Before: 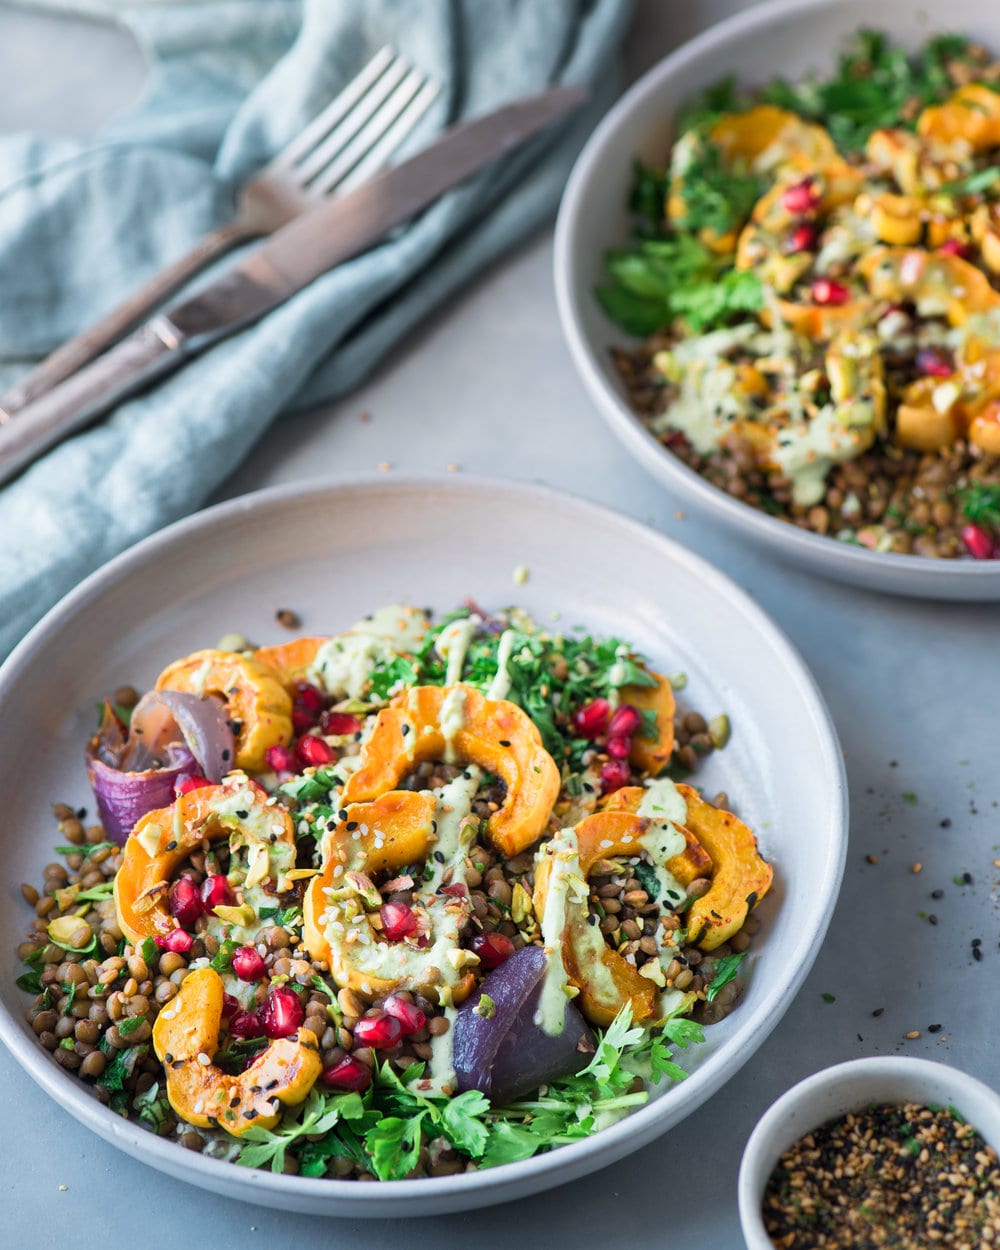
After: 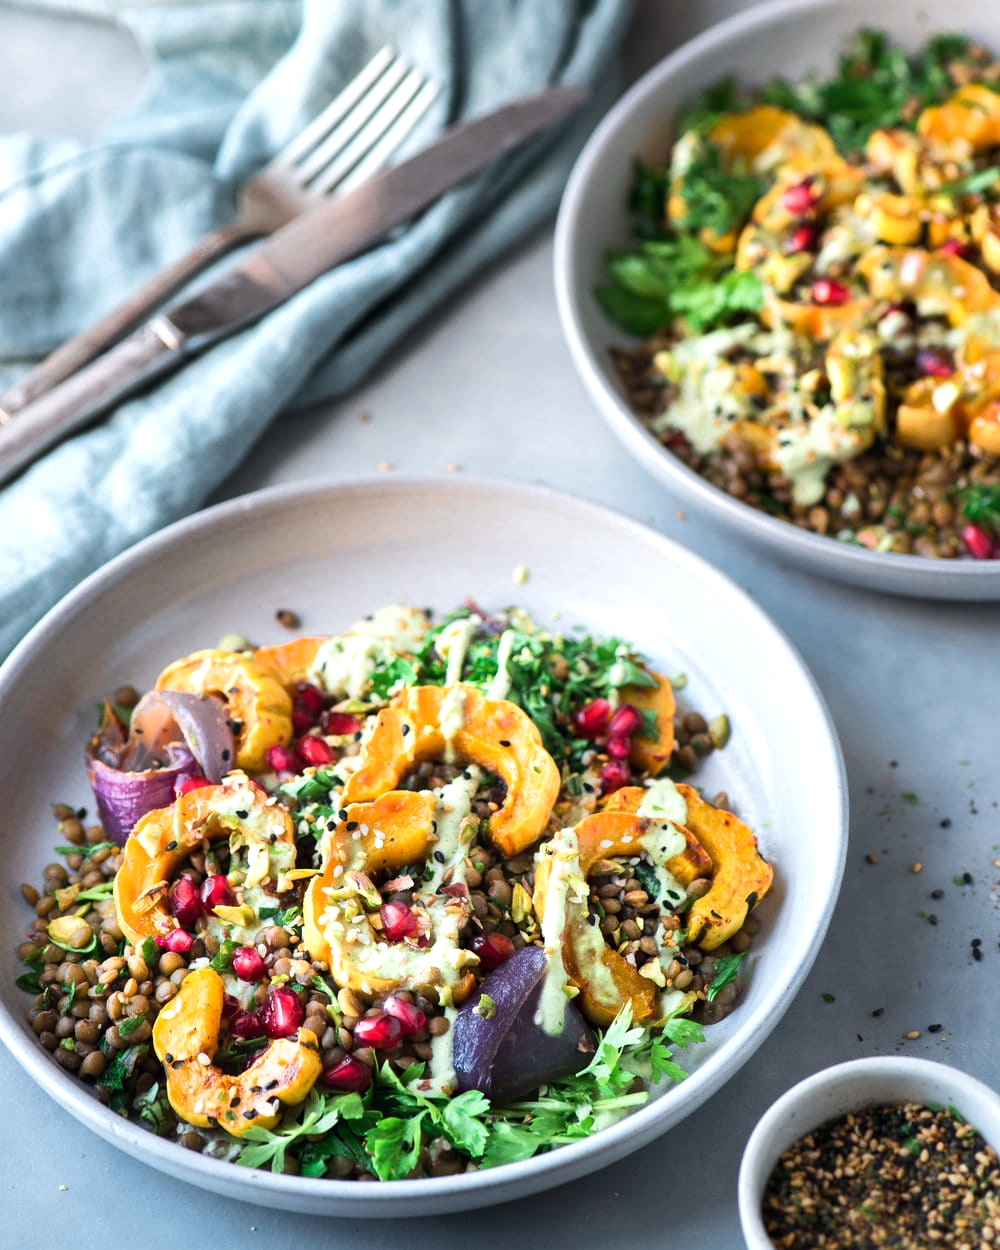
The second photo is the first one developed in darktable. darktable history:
tone equalizer: -8 EV -0.426 EV, -7 EV -0.379 EV, -6 EV -0.365 EV, -5 EV -0.219 EV, -3 EV 0.19 EV, -2 EV 0.329 EV, -1 EV 0.393 EV, +0 EV 0.401 EV, edges refinement/feathering 500, mask exposure compensation -1.57 EV, preserve details no
